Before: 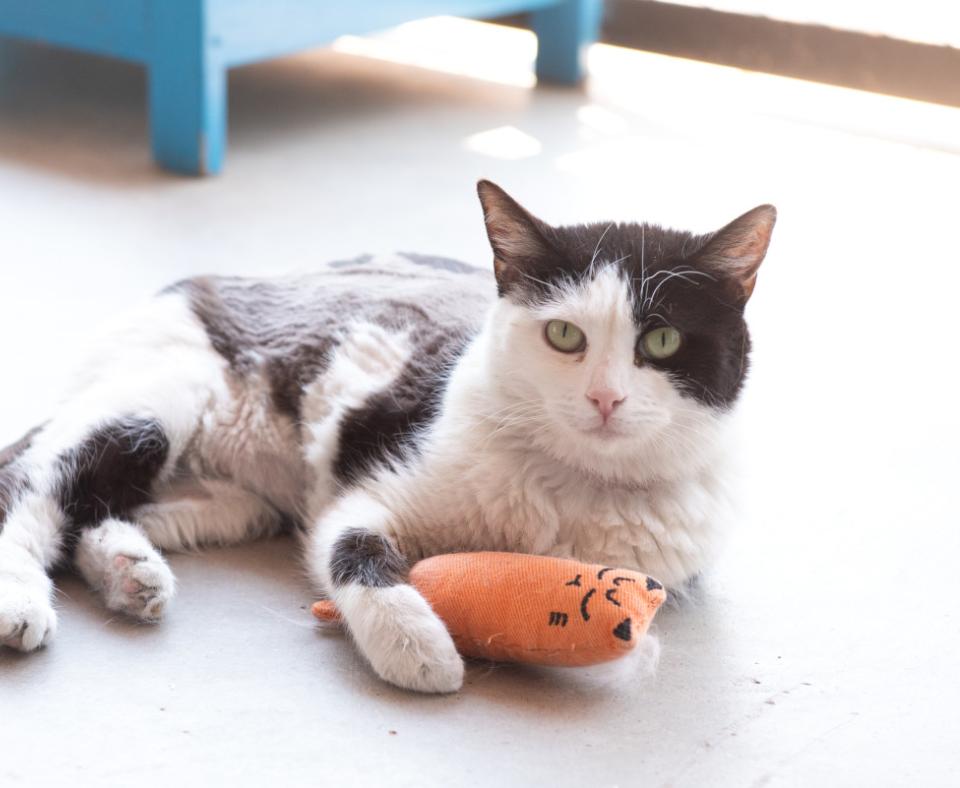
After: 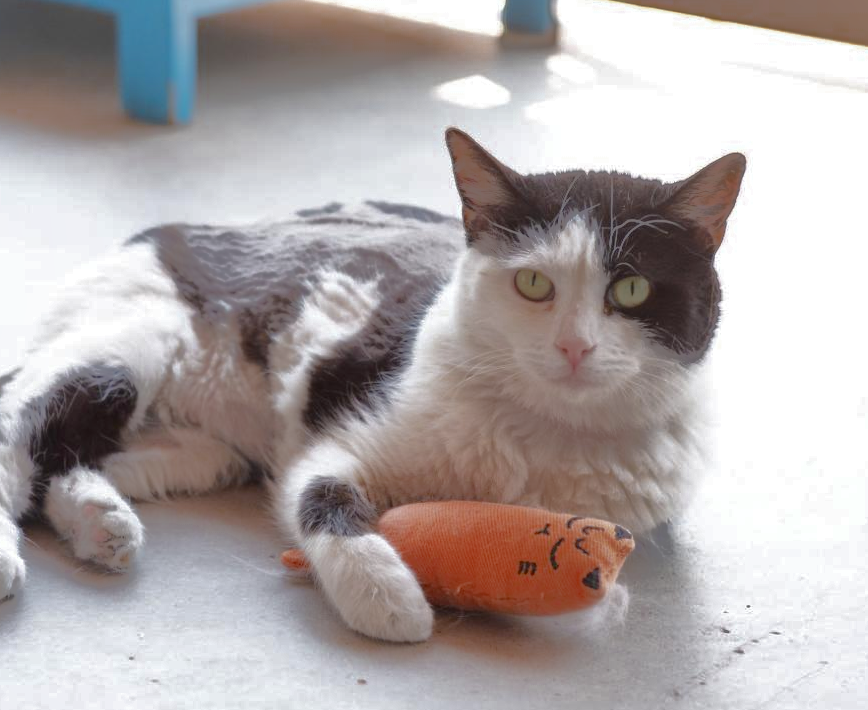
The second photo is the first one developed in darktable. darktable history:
crop: left 3.249%, top 6.501%, right 6.241%, bottom 3.285%
color zones: curves: ch0 [(0.11, 0.396) (0.195, 0.36) (0.25, 0.5) (0.303, 0.412) (0.357, 0.544) (0.75, 0.5) (0.967, 0.328)]; ch1 [(0, 0.468) (0.112, 0.512) (0.202, 0.6) (0.25, 0.5) (0.307, 0.352) (0.357, 0.544) (0.75, 0.5) (0.963, 0.524)]
color balance rgb: perceptual saturation grading › global saturation 0.488%, perceptual saturation grading › highlights -32.444%, perceptual saturation grading › mid-tones 5.131%, perceptual saturation grading › shadows 19.022%
shadows and highlights: shadows -19.68, highlights -73.75
